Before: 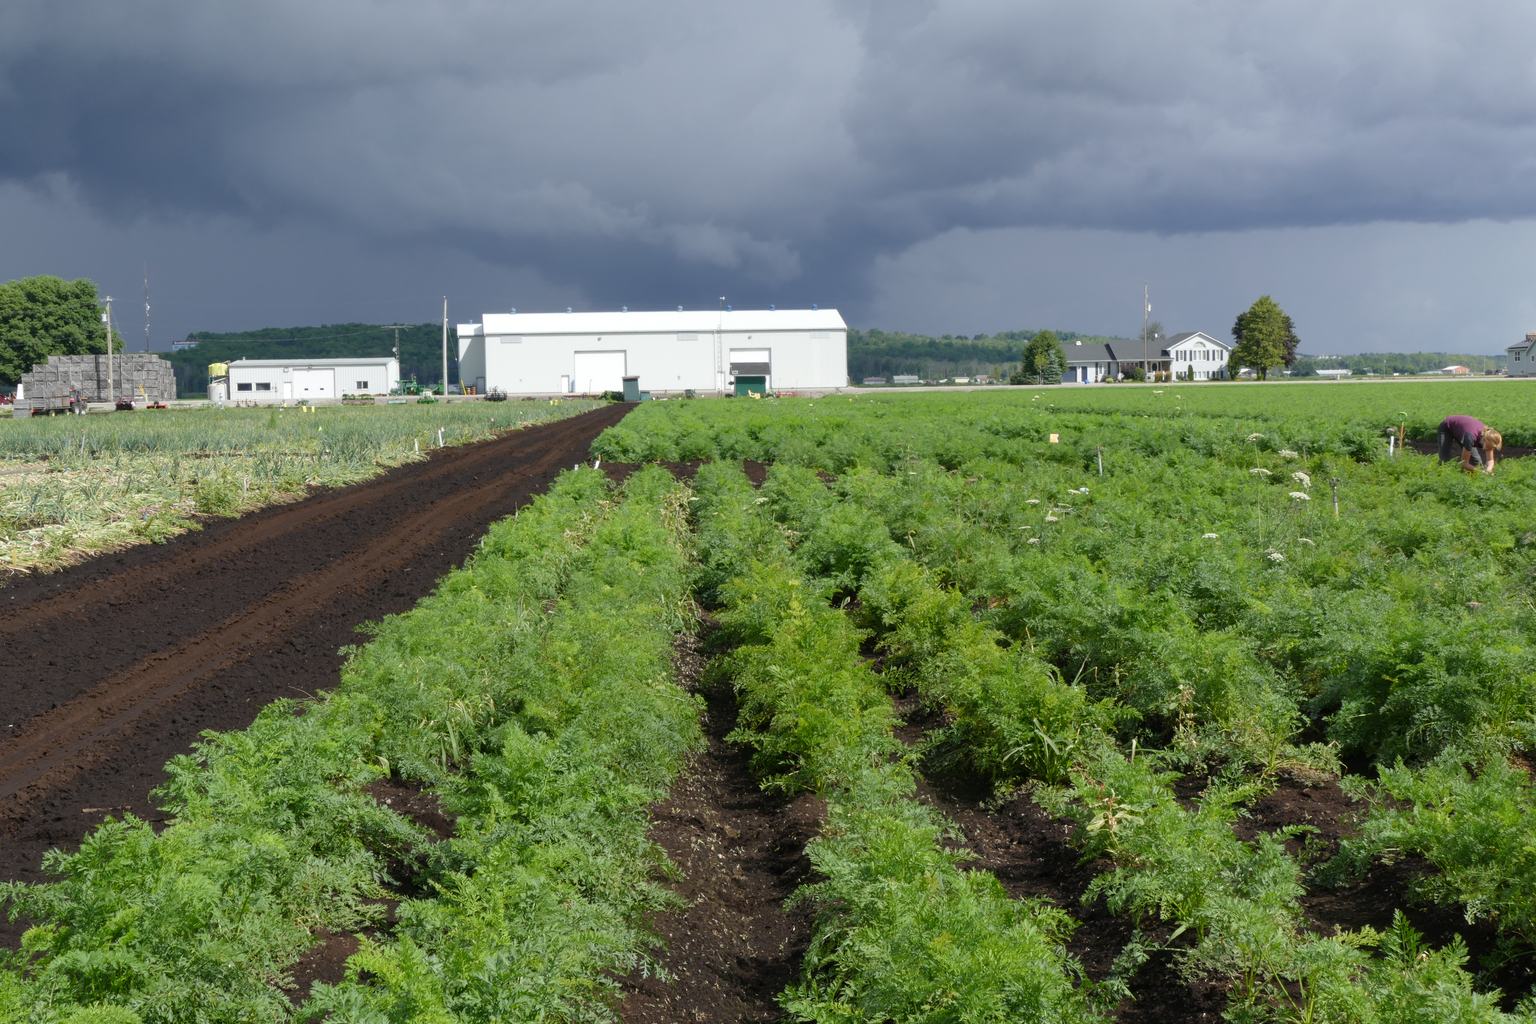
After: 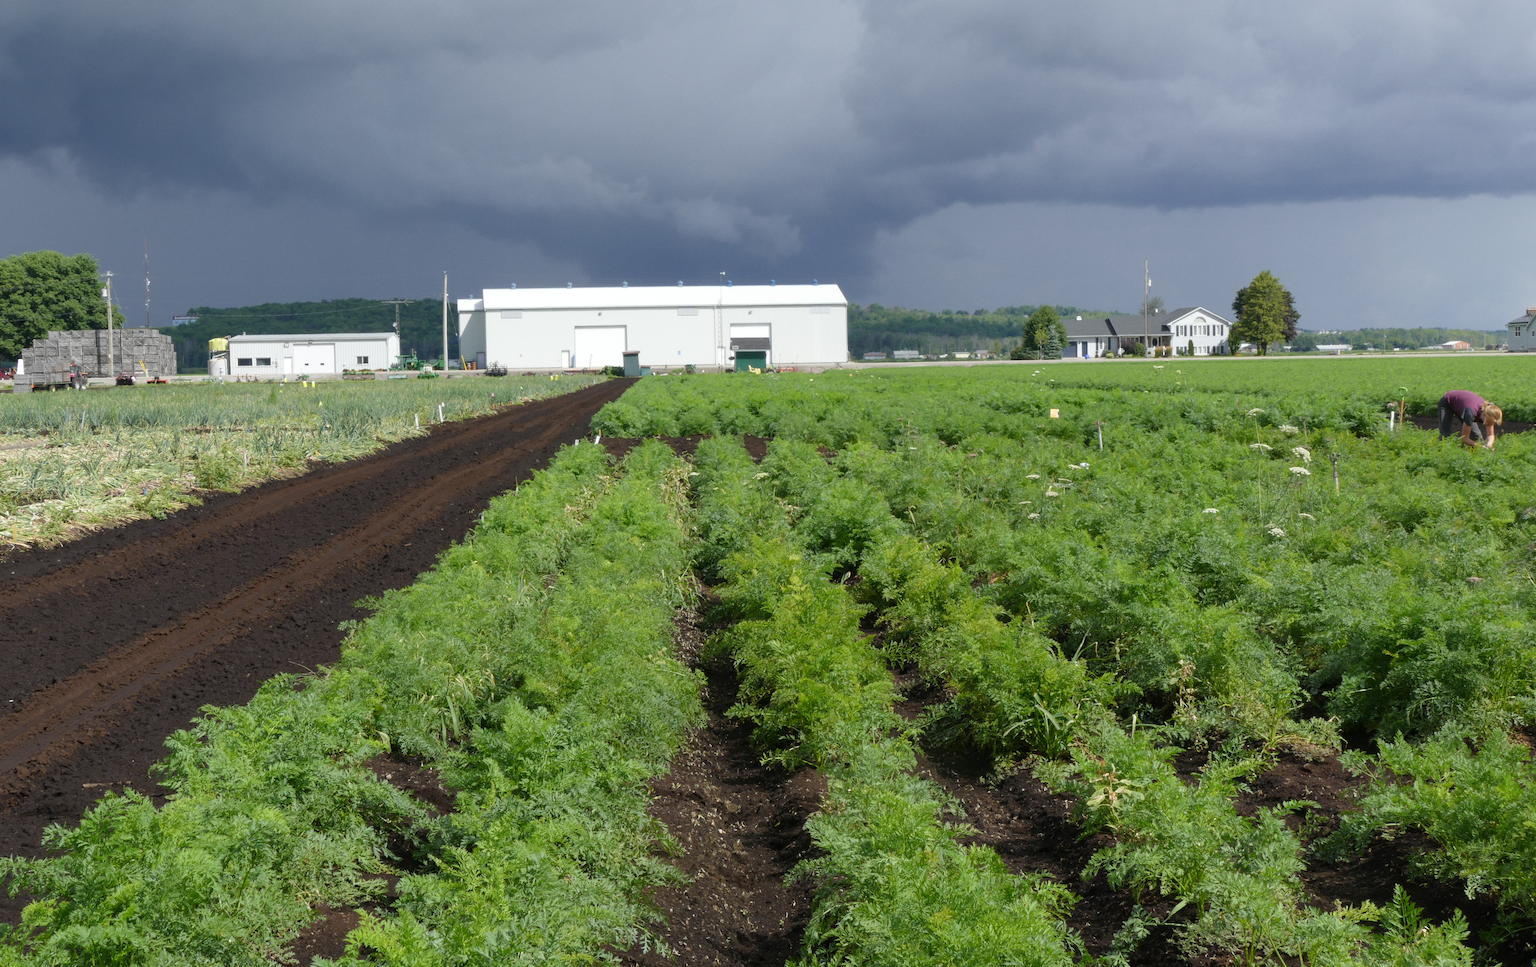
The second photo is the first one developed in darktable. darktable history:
grain: coarseness 0.09 ISO, strength 10%
crop and rotate: top 2.479%, bottom 3.018%
